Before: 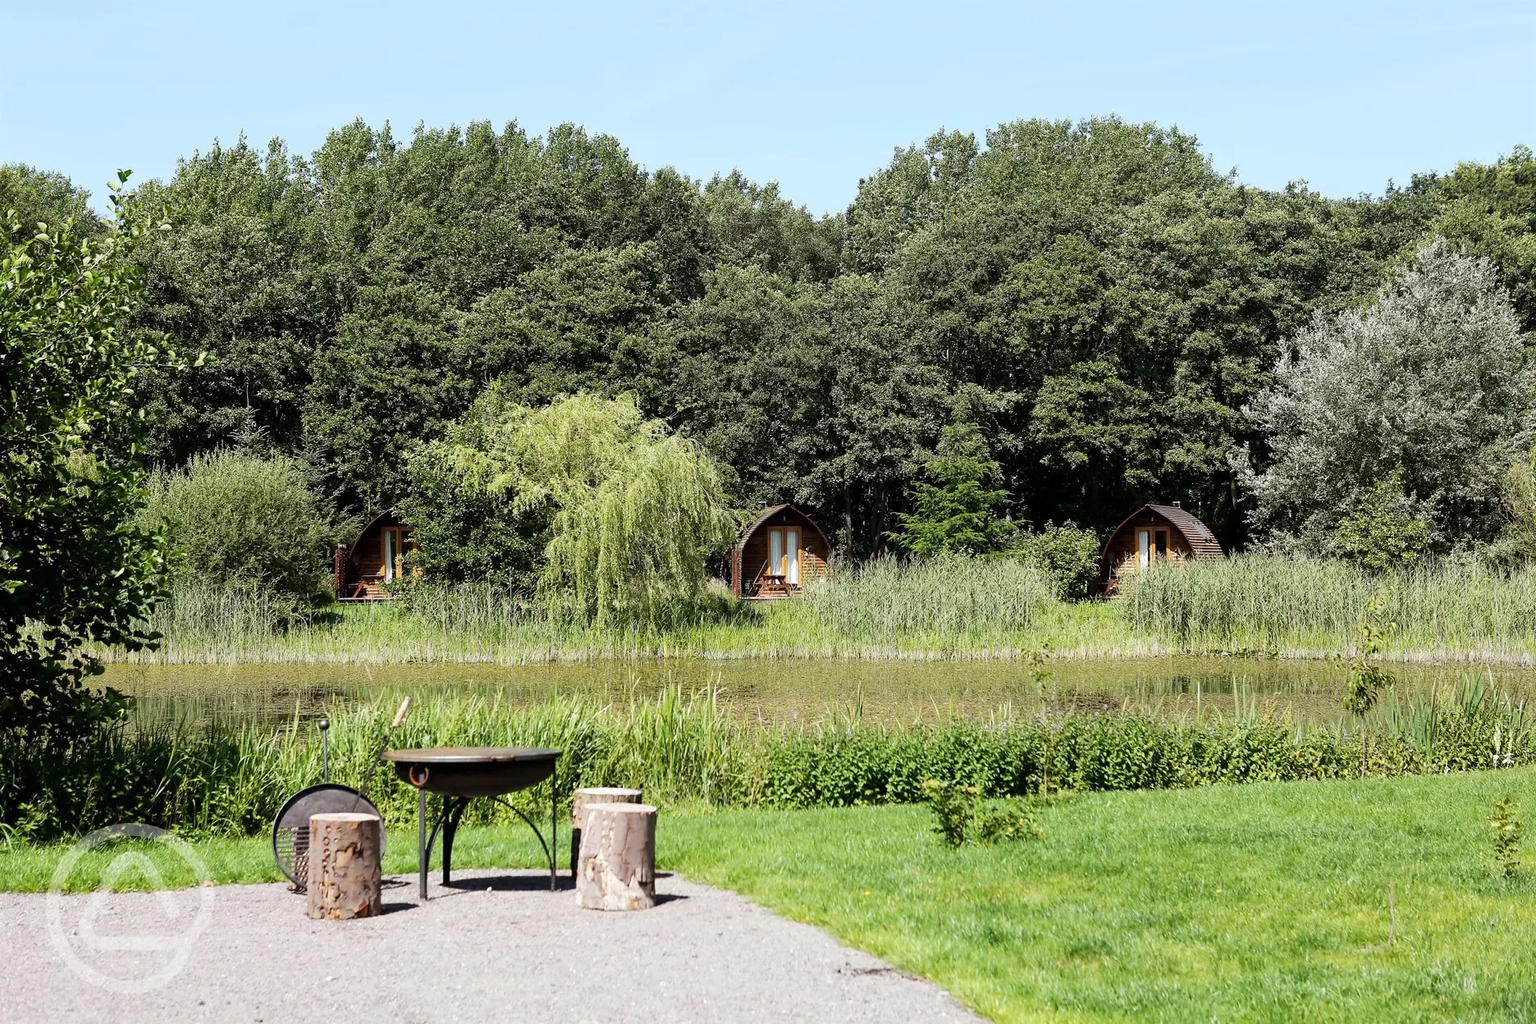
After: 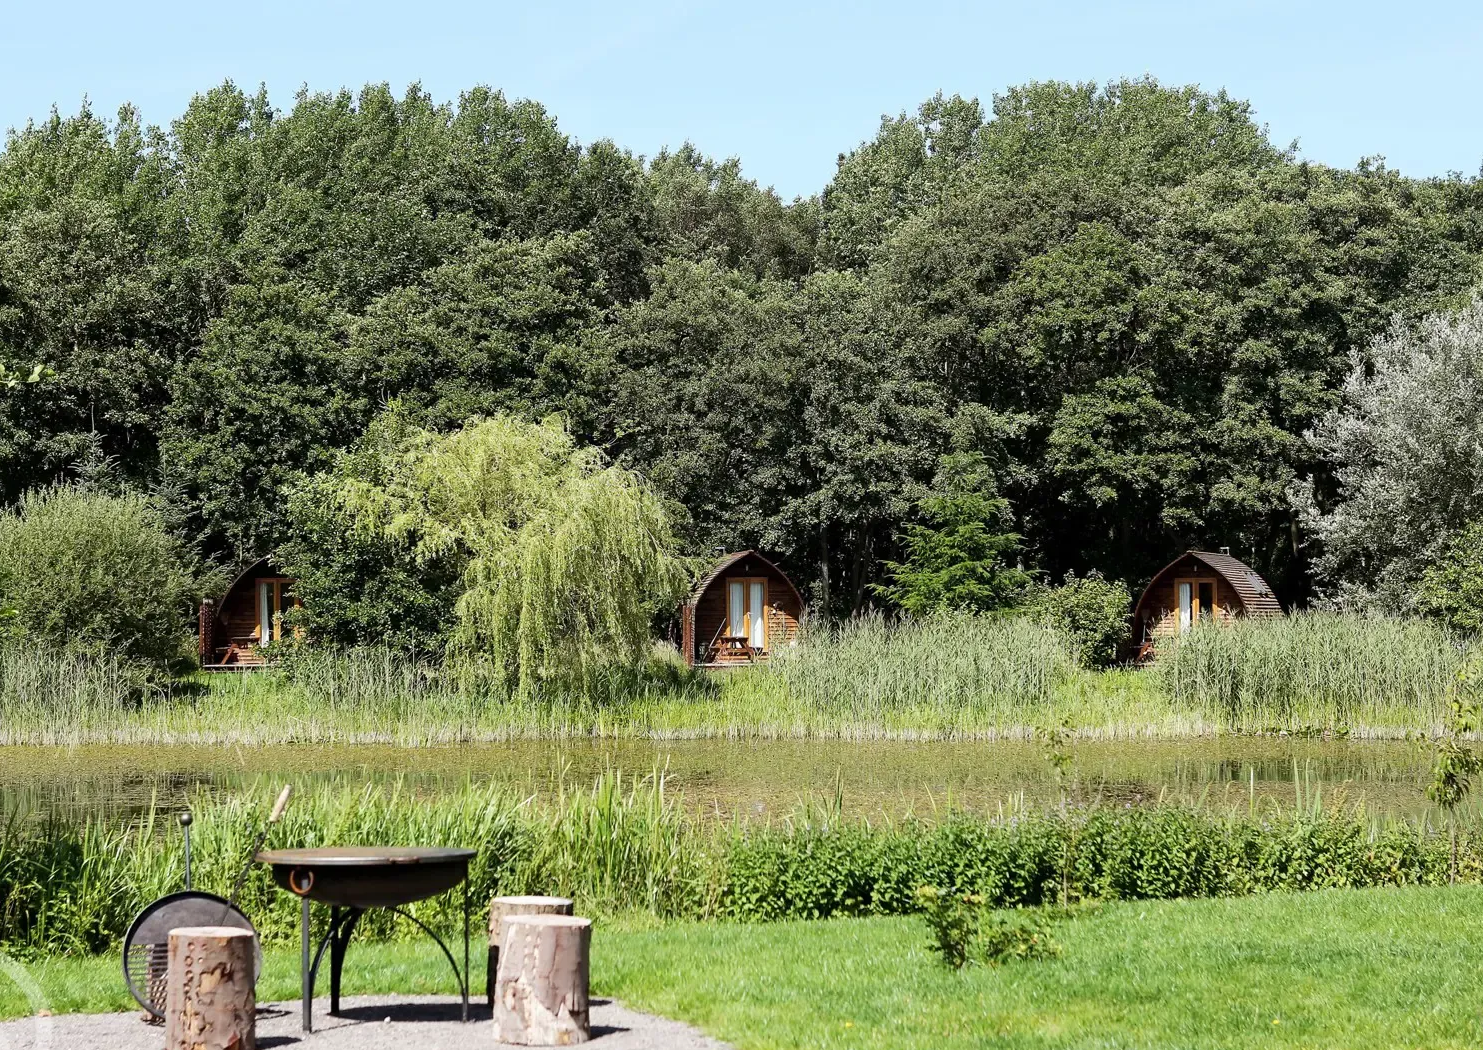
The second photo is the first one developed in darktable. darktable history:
crop: left 11.204%, top 5.184%, right 9.567%, bottom 10.674%
